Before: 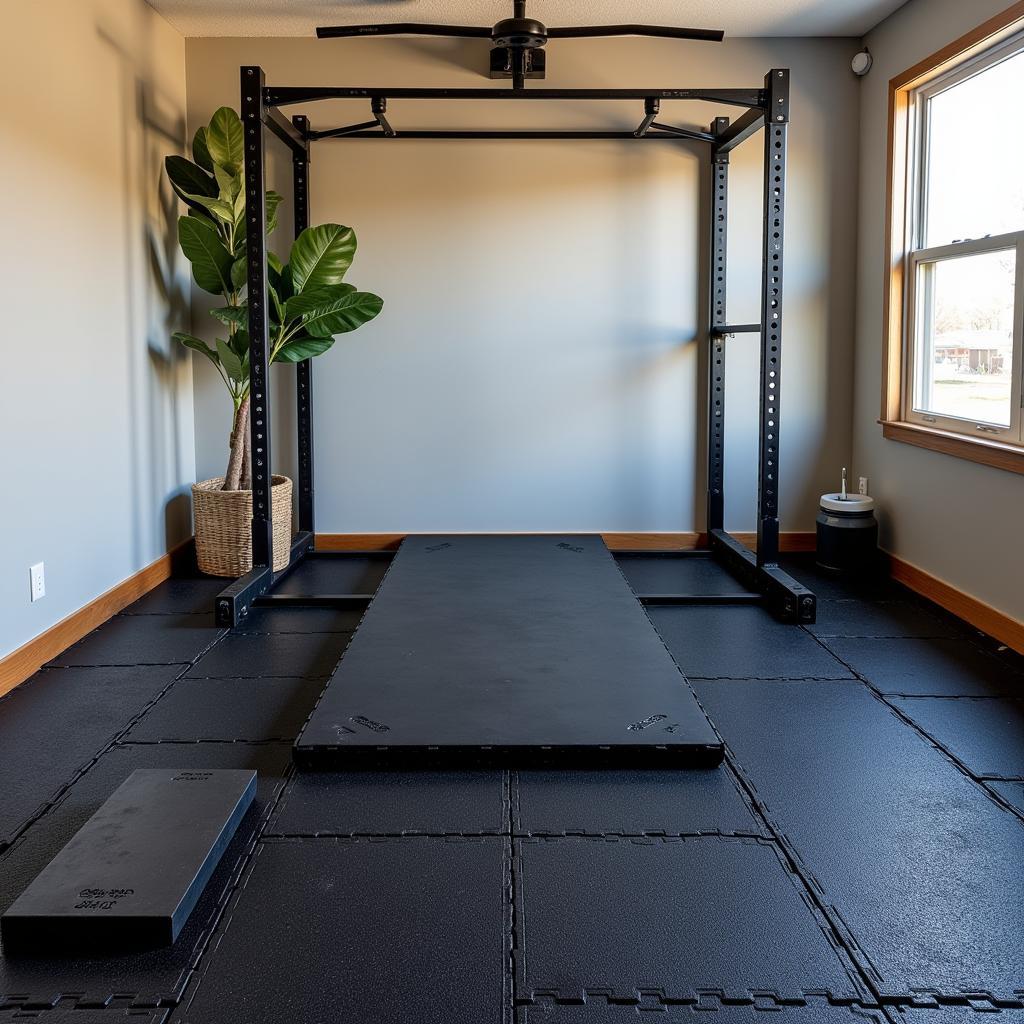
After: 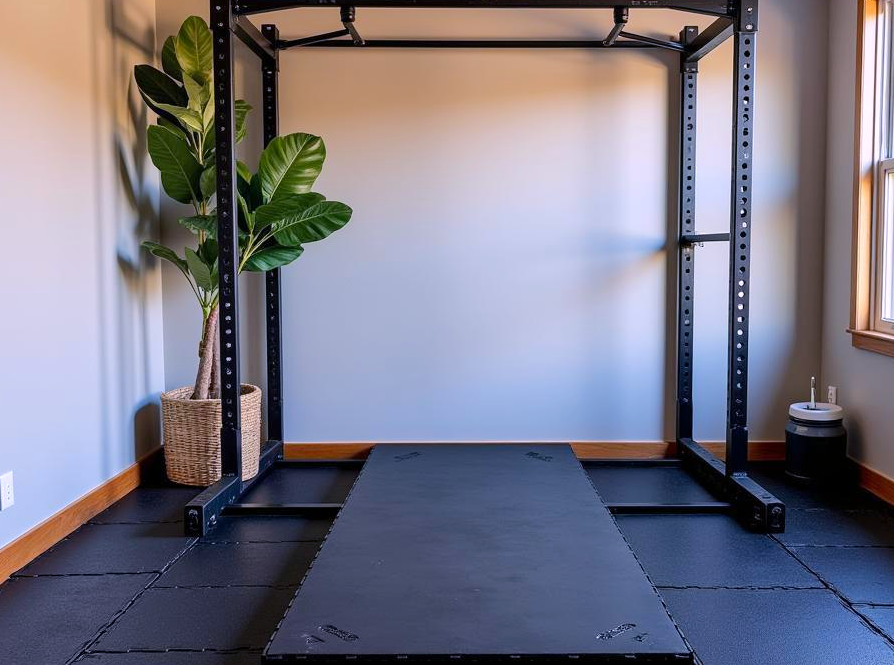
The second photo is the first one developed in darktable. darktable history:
color calibration: illuminant custom, x 0.367, y 0.392, temperature 4440.01 K
color balance rgb: highlights gain › chroma 3.067%, highlights gain › hue 77.19°, perceptual saturation grading › global saturation 13.03%, perceptual brilliance grading › mid-tones 9.507%, perceptual brilliance grading › shadows 14.576%
crop: left 3.045%, top 8.897%, right 9.631%, bottom 26.073%
